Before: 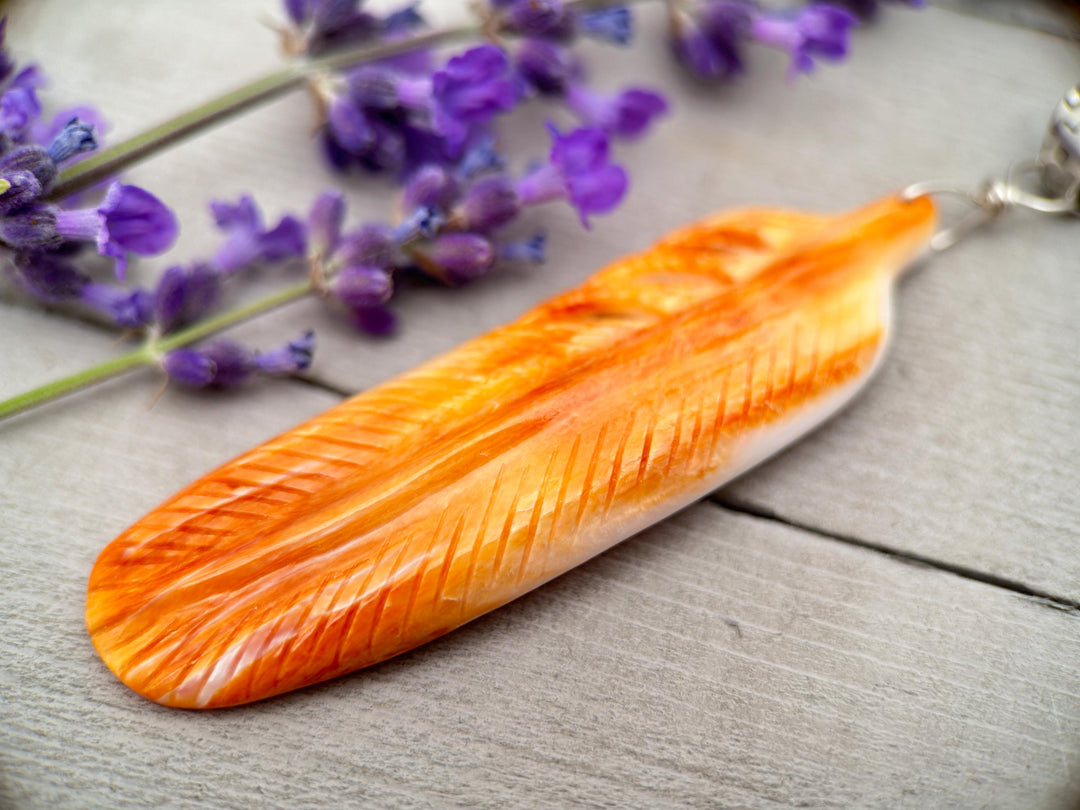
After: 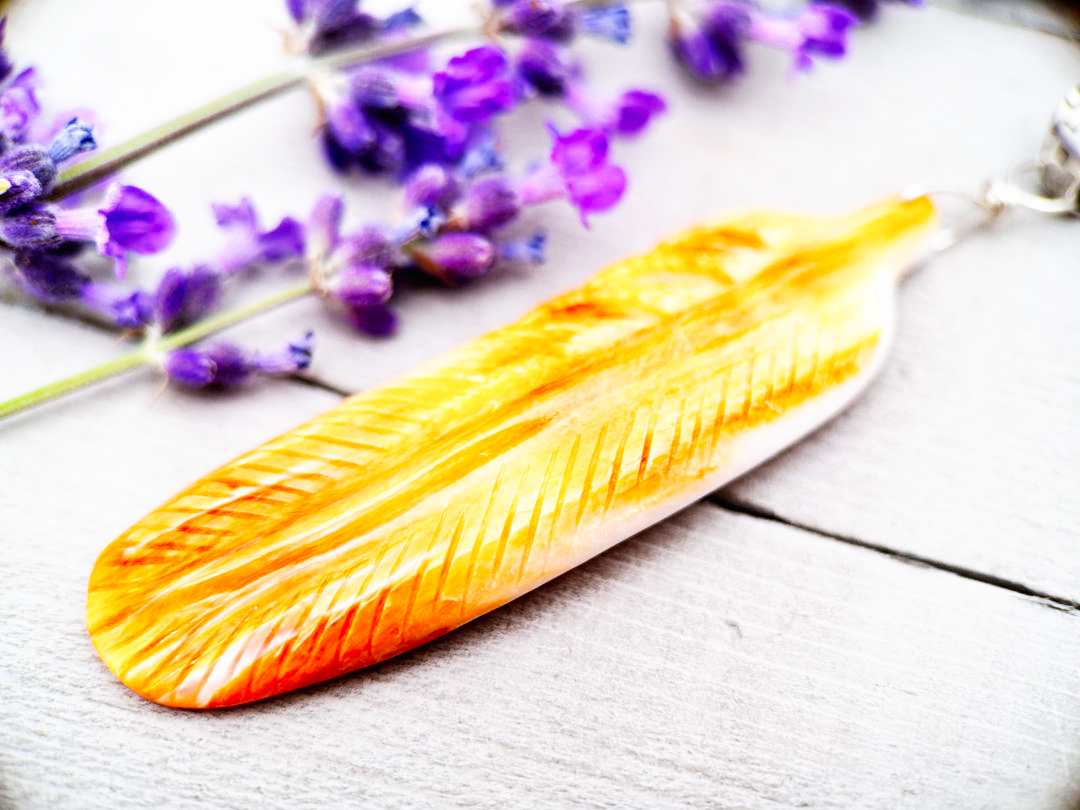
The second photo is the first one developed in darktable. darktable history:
color calibration: illuminant as shot in camera, x 0.358, y 0.373, temperature 4628.91 K
base curve: curves: ch0 [(0, 0) (0.007, 0.004) (0.027, 0.03) (0.046, 0.07) (0.207, 0.54) (0.442, 0.872) (0.673, 0.972) (1, 1)], preserve colors none
